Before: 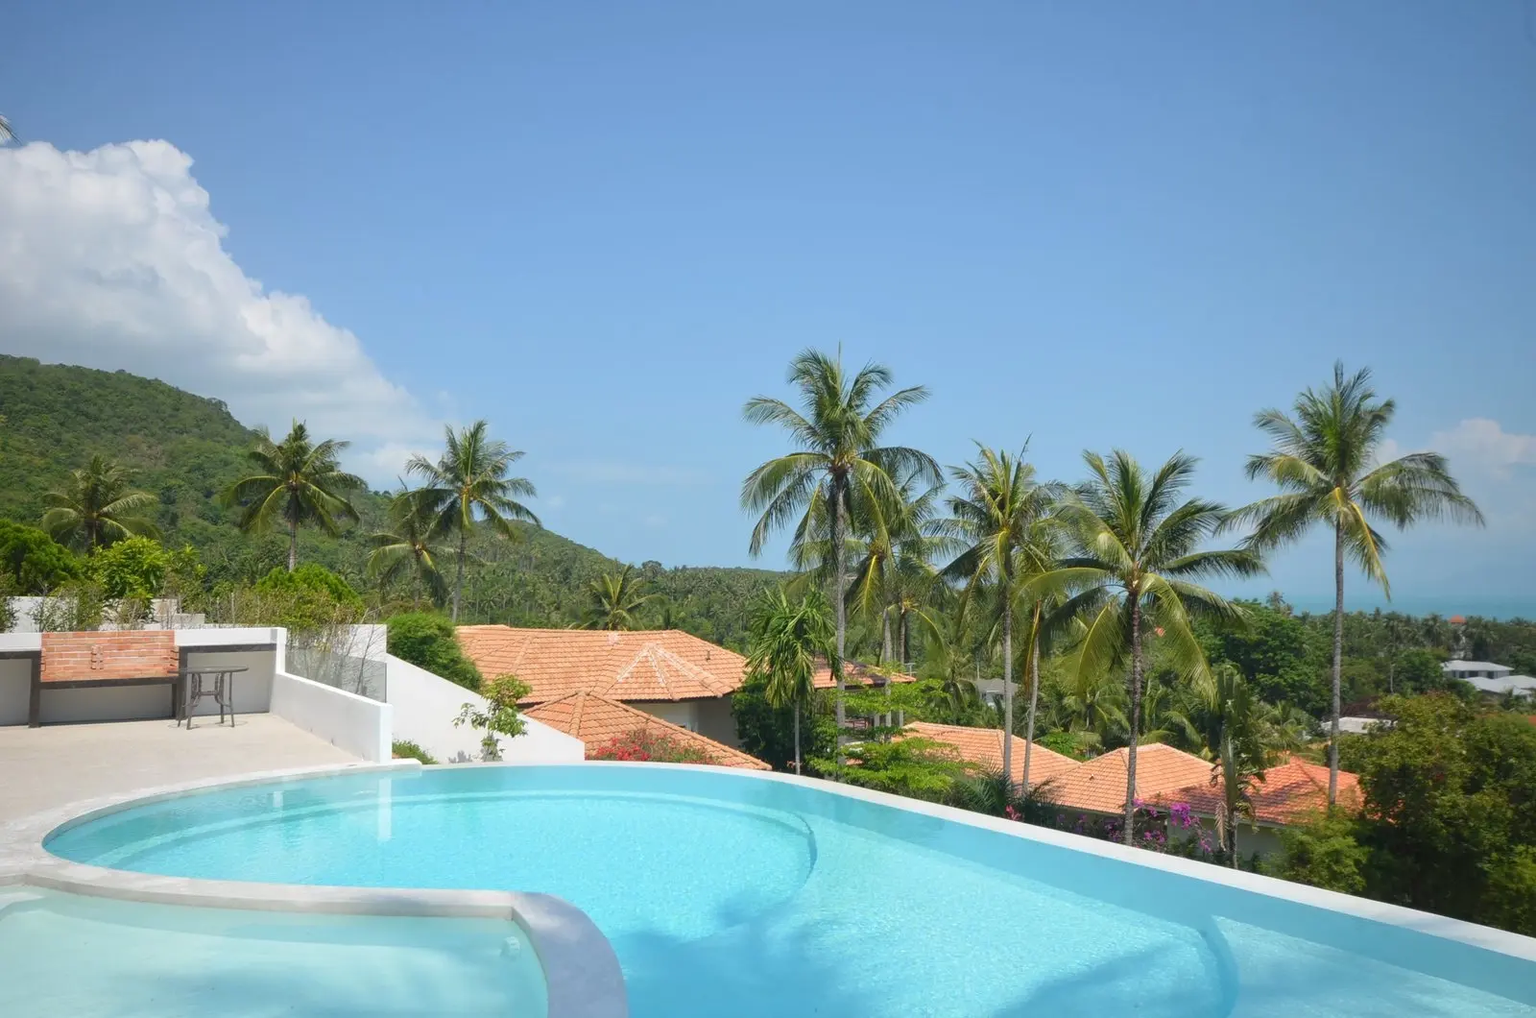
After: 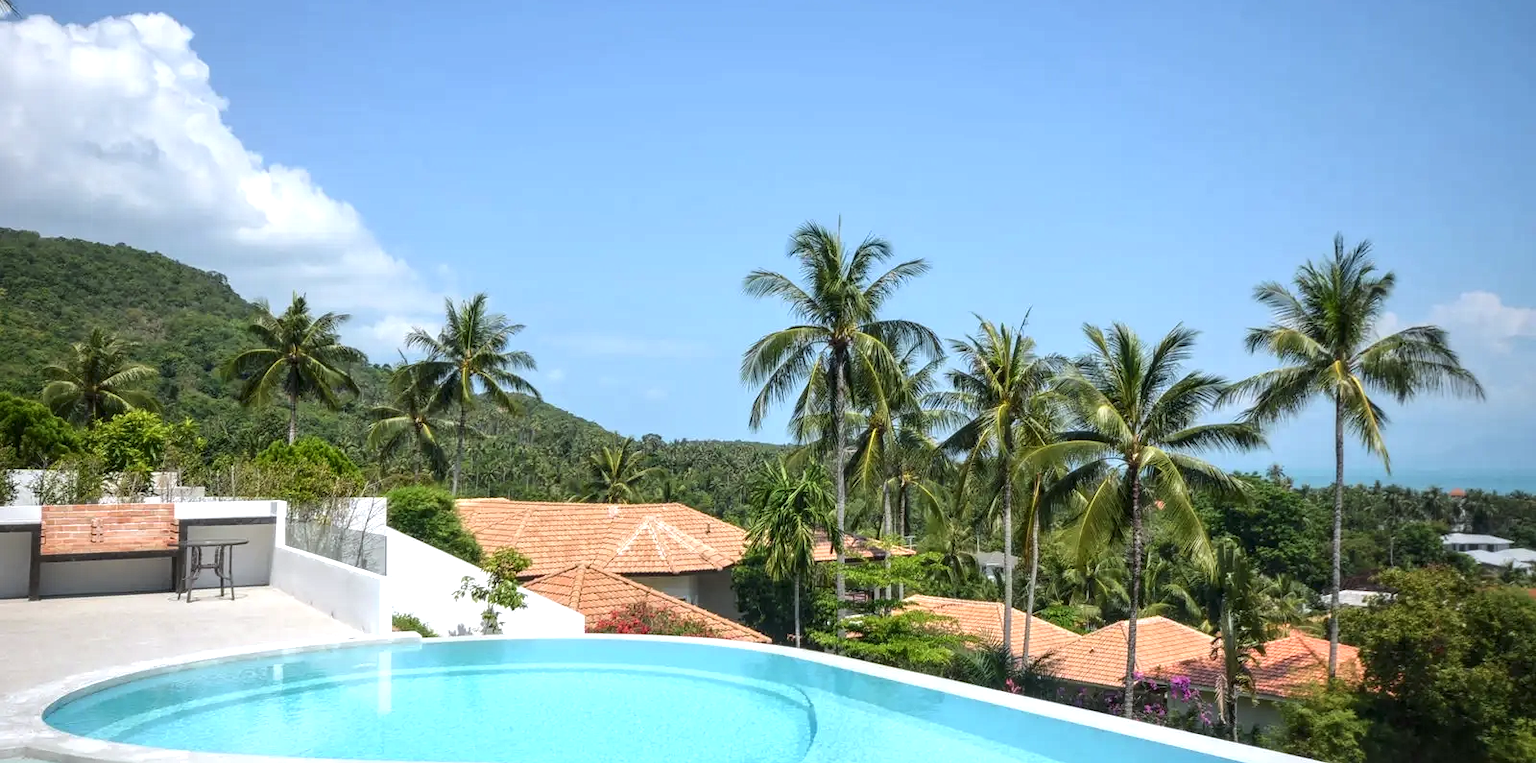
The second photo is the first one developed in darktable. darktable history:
local contrast: highlights 61%, detail 143%, midtone range 0.428
tone equalizer: -8 EV -0.417 EV, -7 EV -0.389 EV, -6 EV -0.333 EV, -5 EV -0.222 EV, -3 EV 0.222 EV, -2 EV 0.333 EV, -1 EV 0.389 EV, +0 EV 0.417 EV, edges refinement/feathering 500, mask exposure compensation -1.57 EV, preserve details no
white balance: red 0.983, blue 1.036
crop and rotate: top 12.5%, bottom 12.5%
